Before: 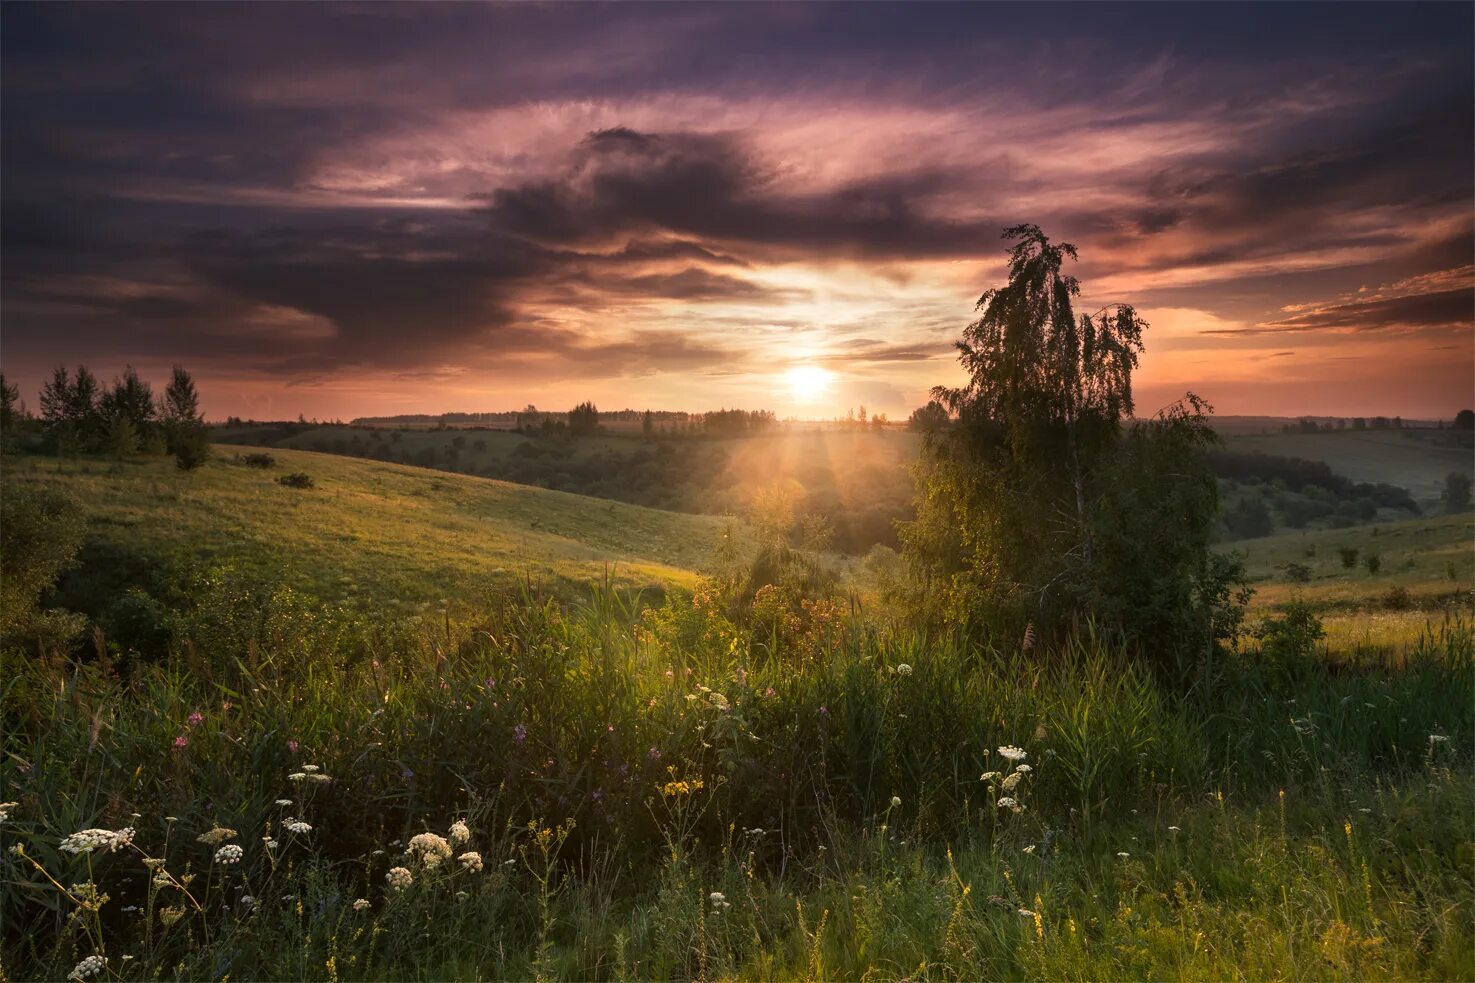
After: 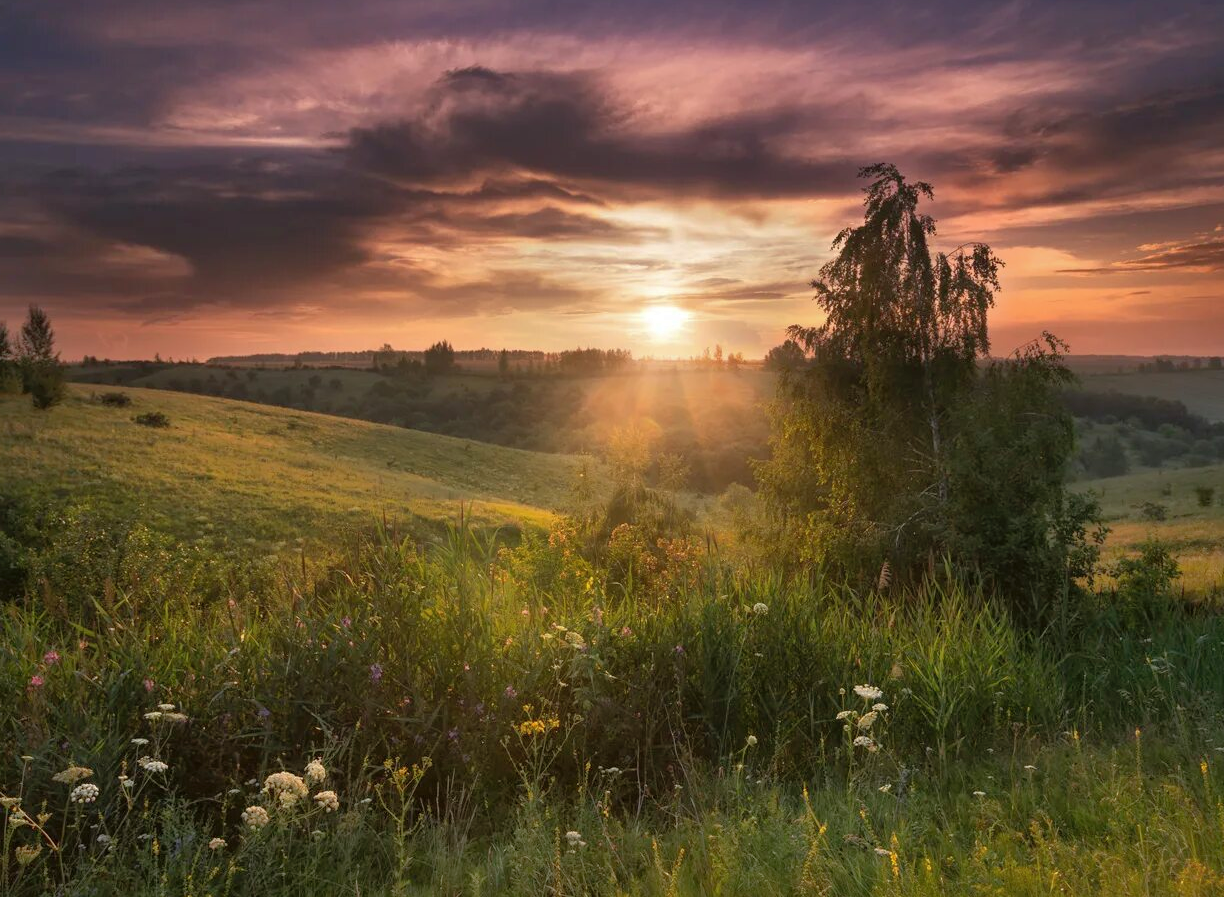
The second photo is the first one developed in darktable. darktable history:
shadows and highlights: on, module defaults
crop: left 9.782%, top 6.283%, right 7.206%, bottom 2.389%
